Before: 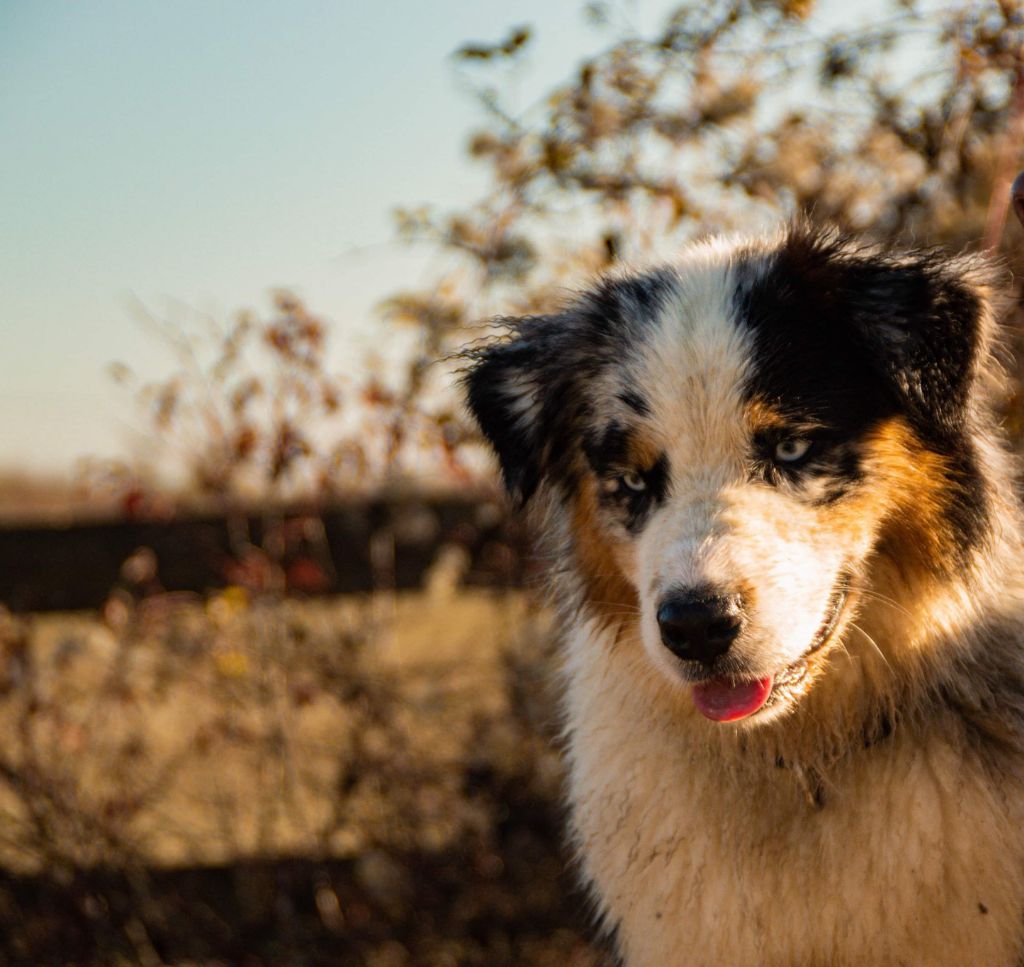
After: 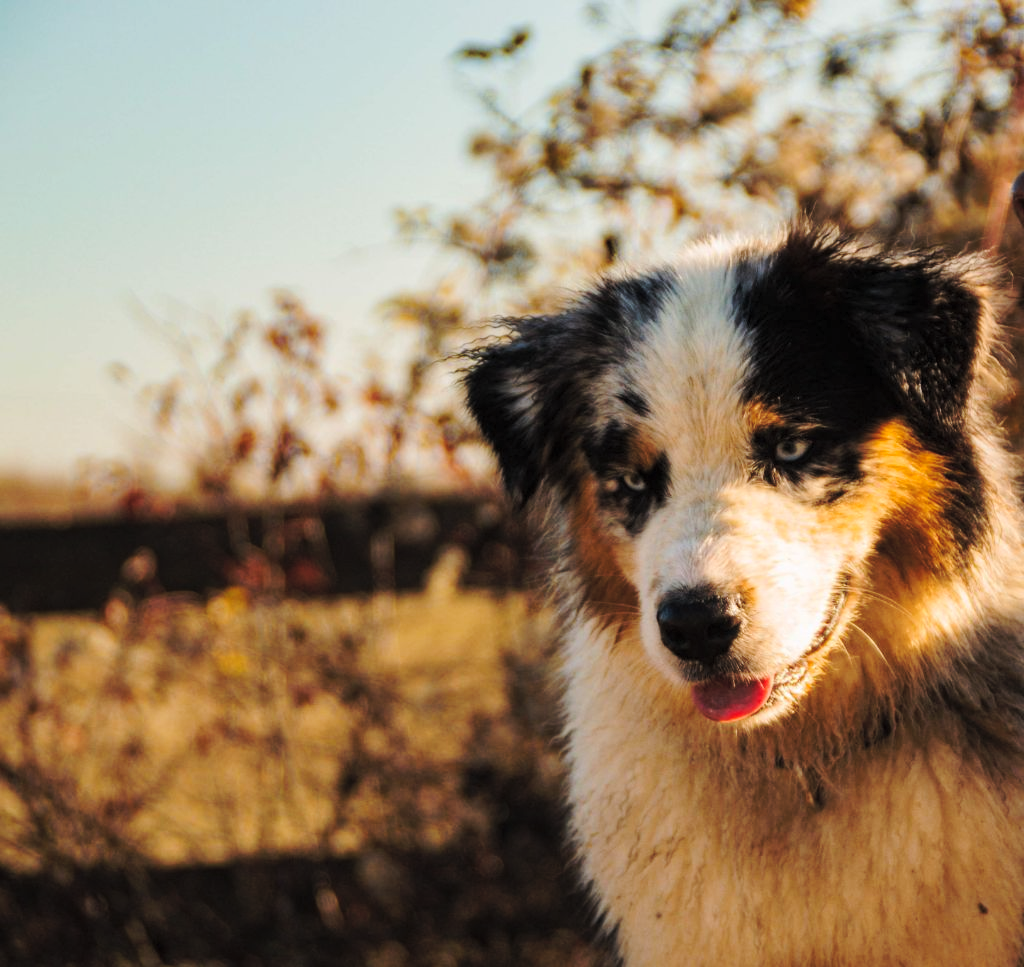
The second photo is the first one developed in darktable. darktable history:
contrast brightness saturation: brightness 0.149
base curve: curves: ch0 [(0, 0) (0.073, 0.04) (0.157, 0.139) (0.492, 0.492) (0.758, 0.758) (1, 1)], preserve colors none
